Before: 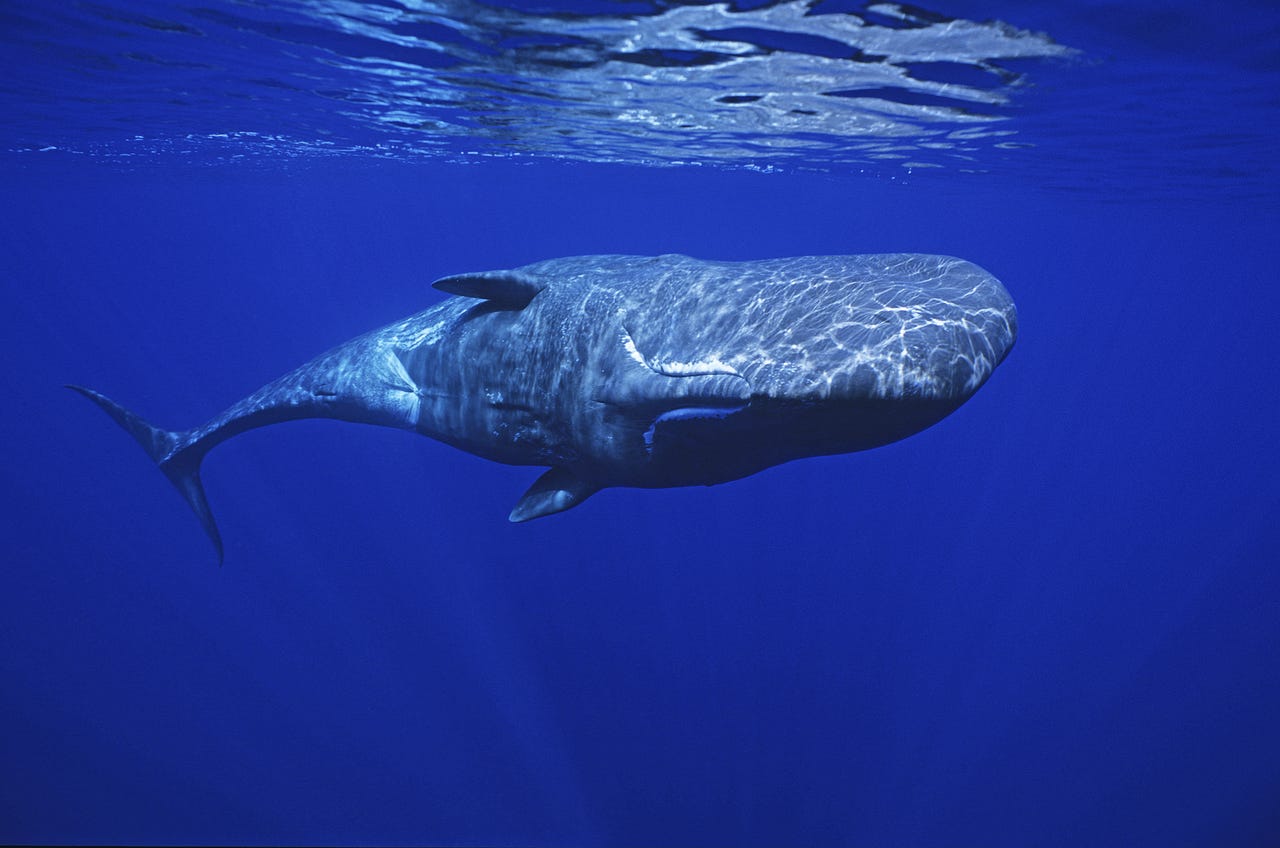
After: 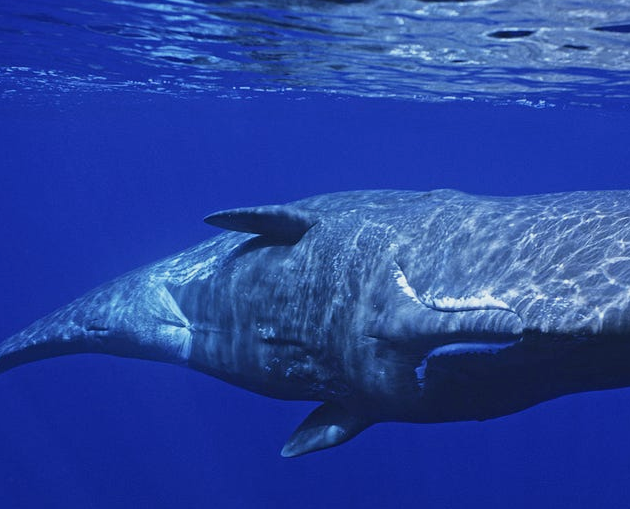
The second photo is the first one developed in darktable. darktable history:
crop: left 17.835%, top 7.675%, right 32.881%, bottom 32.213%
exposure: black level correction 0.001, exposure -0.2 EV, compensate highlight preservation false
